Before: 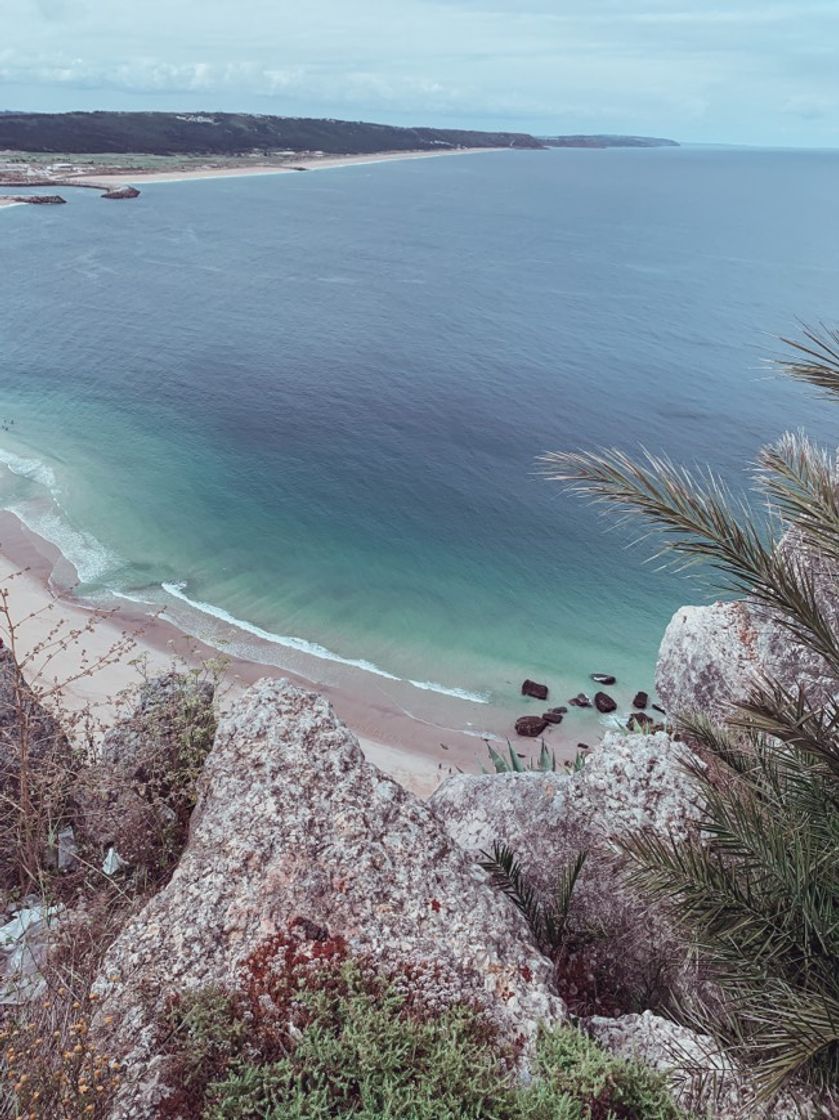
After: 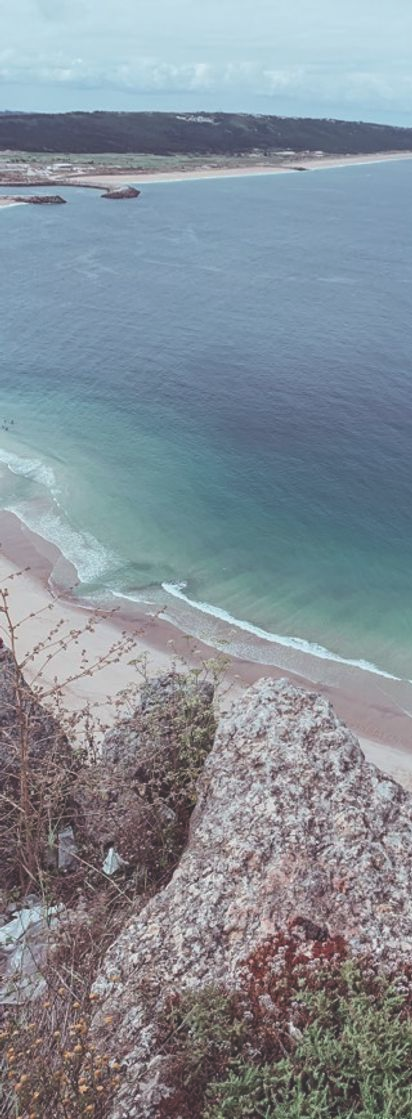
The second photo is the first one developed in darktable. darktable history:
crop and rotate: left 0%, top 0%, right 50.845%
exposure: black level correction -0.023, exposure -0.039 EV, compensate highlight preservation false
